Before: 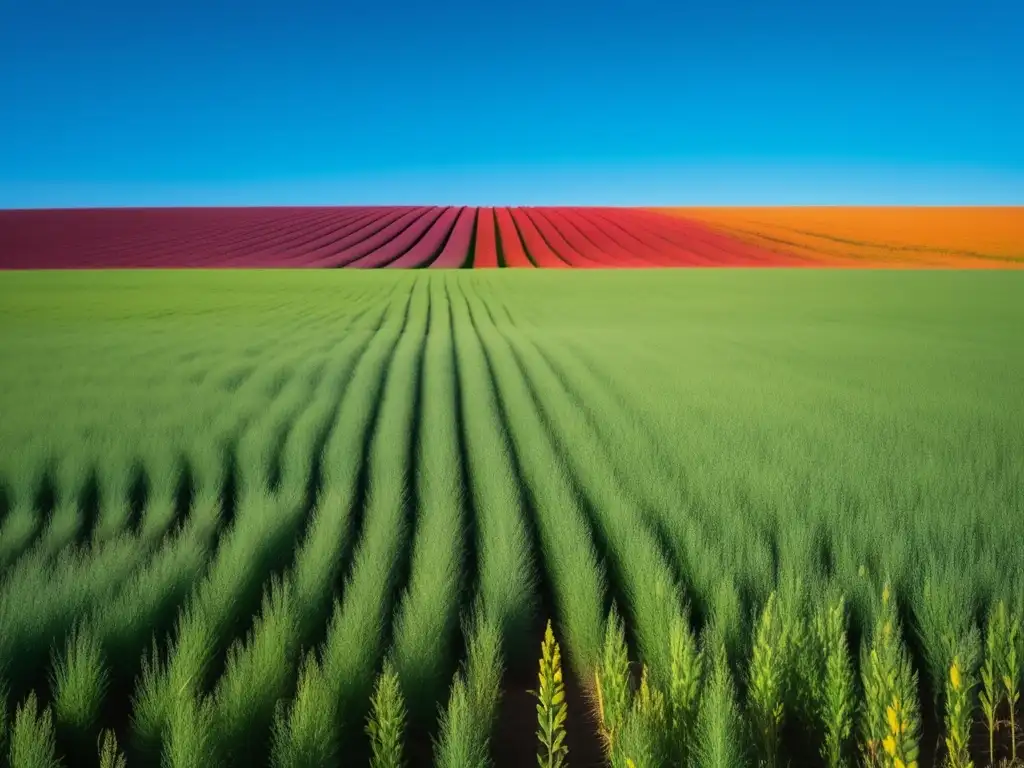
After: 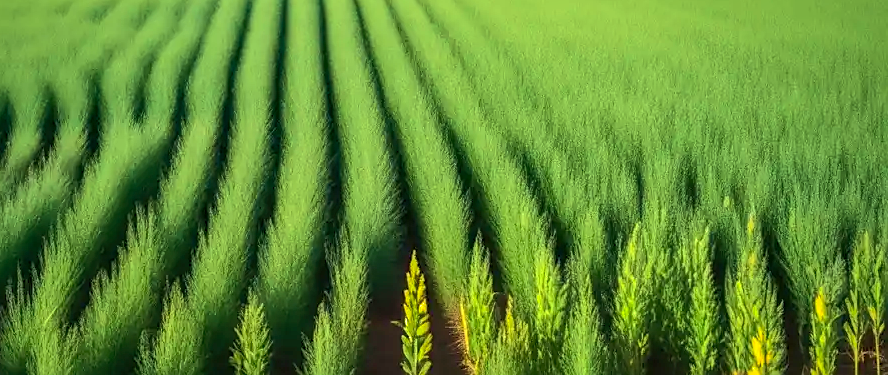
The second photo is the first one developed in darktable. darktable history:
crop and rotate: left 13.232%, top 48.112%, bottom 2.946%
local contrast: detail 130%
contrast brightness saturation: contrast 0.199, brightness 0.166, saturation 0.217
exposure: exposure 0.241 EV, compensate highlight preservation false
sharpen: radius 1.822, amount 0.407, threshold 1.202
shadows and highlights: on, module defaults
velvia: strength 35.97%
